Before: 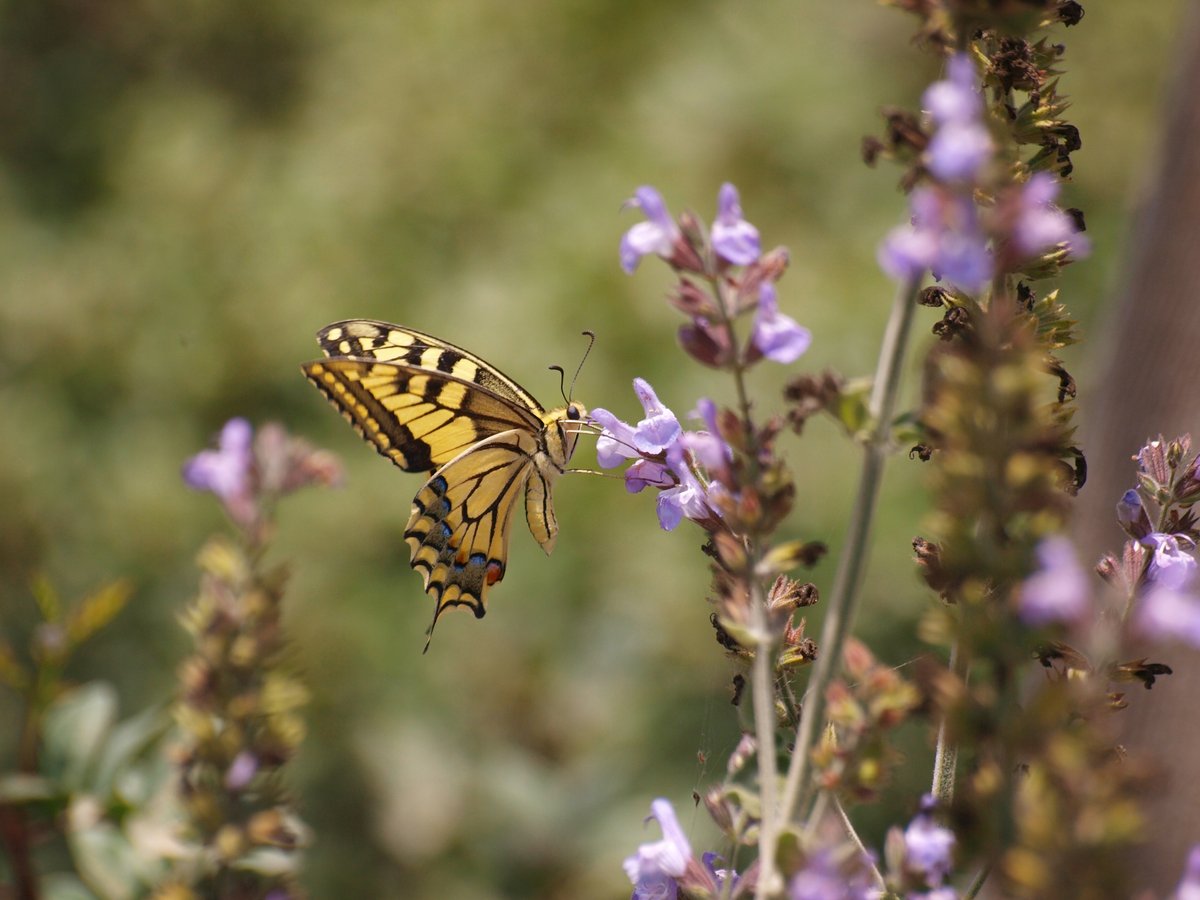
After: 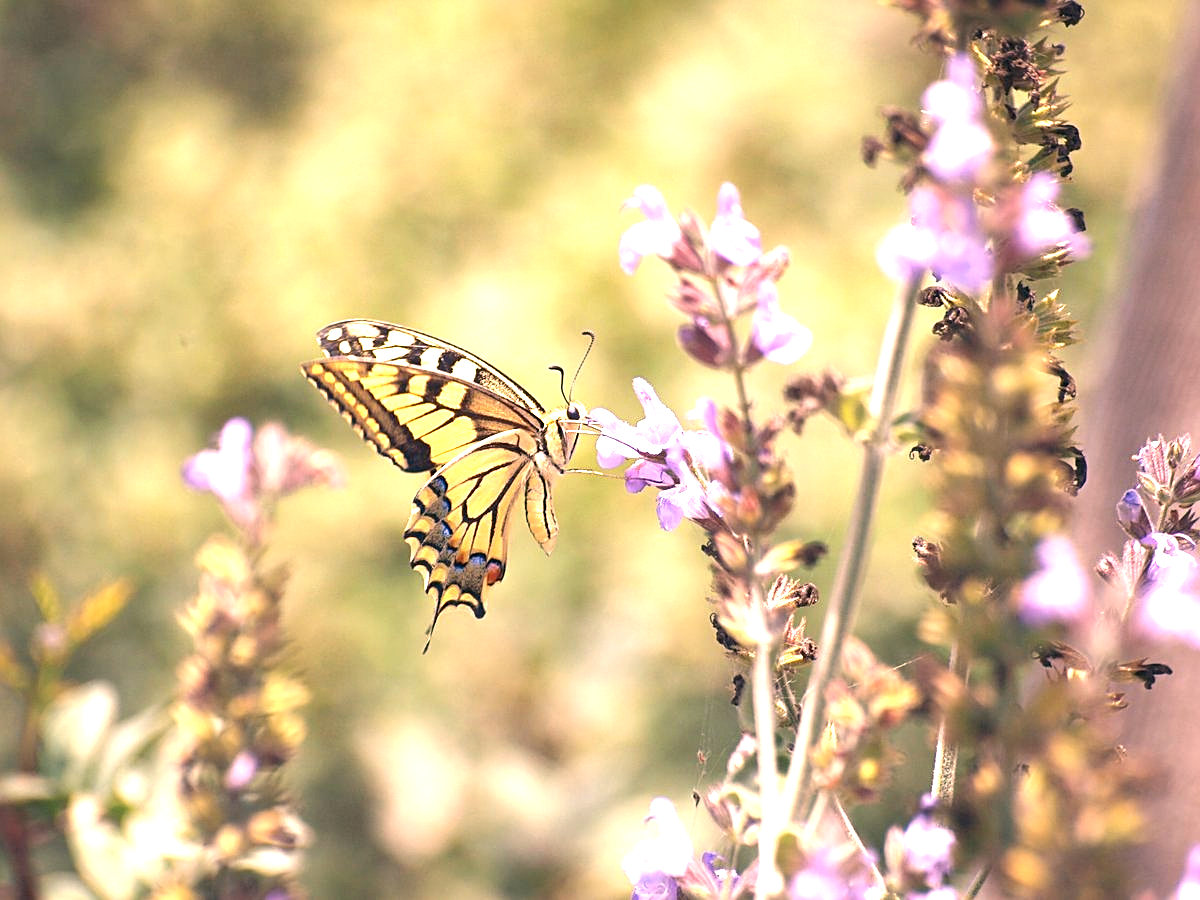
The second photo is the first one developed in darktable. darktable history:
sharpen: amount 0.496
exposure: black level correction 0.001, exposure 1.809 EV, compensate highlight preservation false
color correction: highlights a* 14.1, highlights b* 5.81, shadows a* -5.32, shadows b* -15.74, saturation 0.853
